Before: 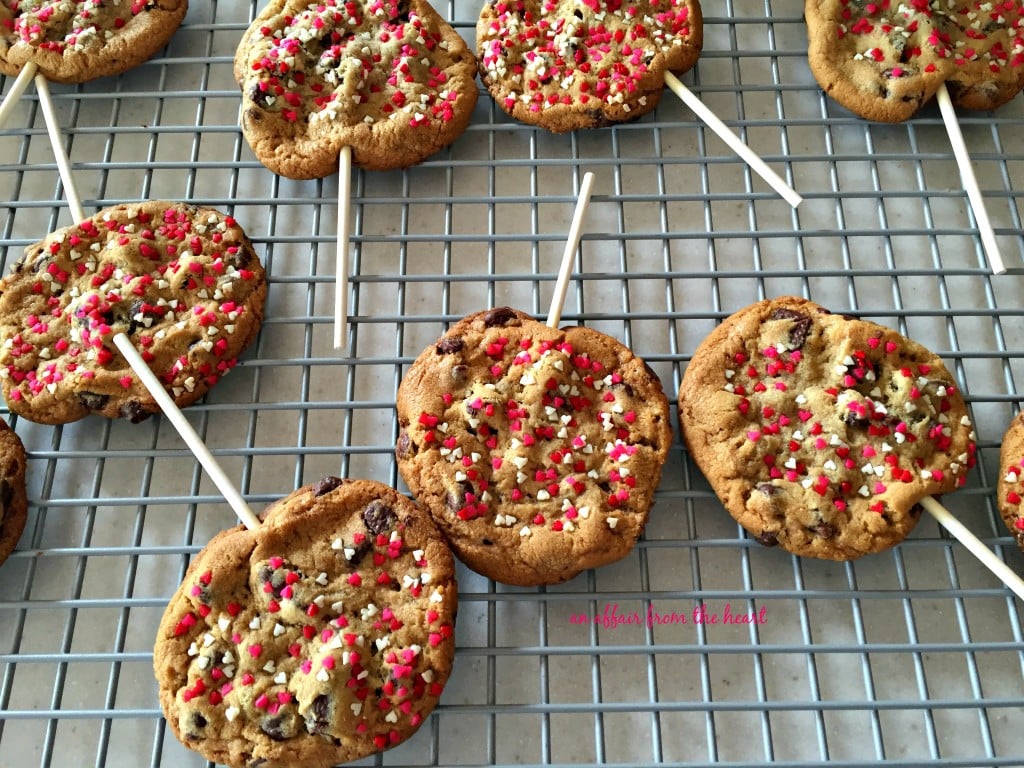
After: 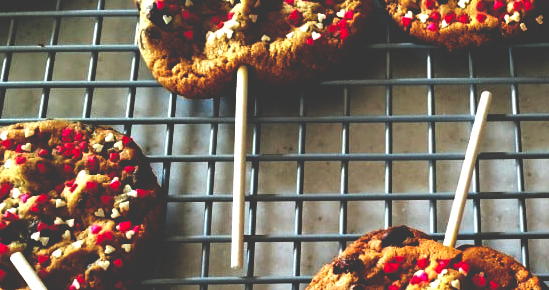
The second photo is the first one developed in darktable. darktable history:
crop: left 10.121%, top 10.631%, right 36.218%, bottom 51.526%
base curve: curves: ch0 [(0, 0.036) (0.083, 0.04) (0.804, 1)], preserve colors none
